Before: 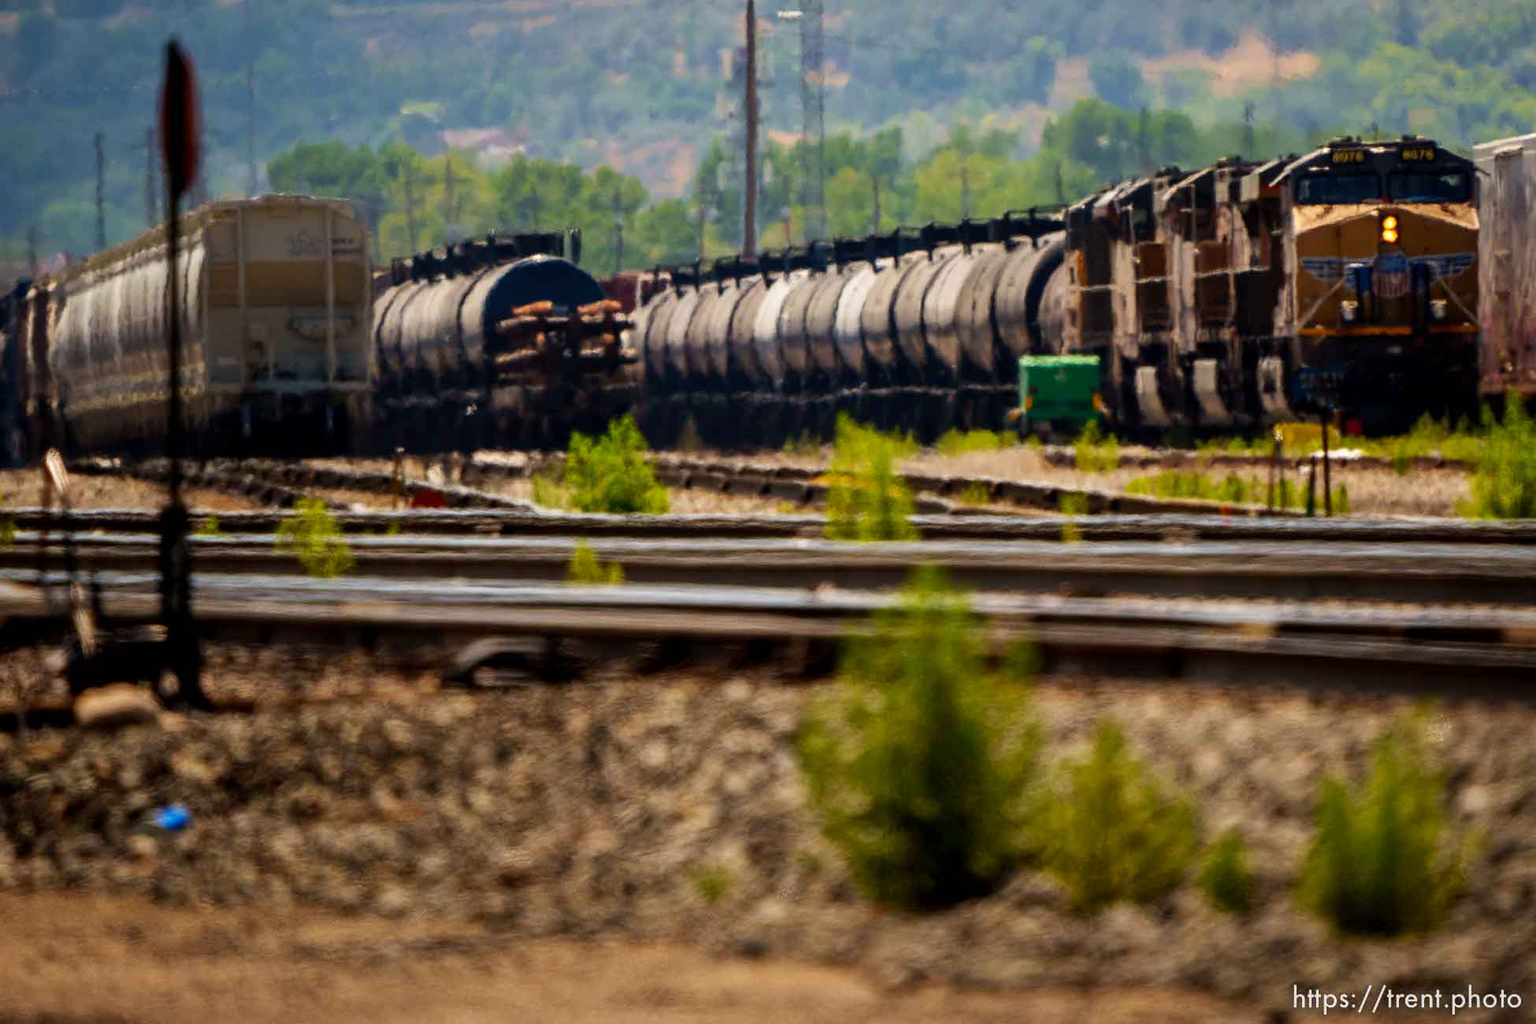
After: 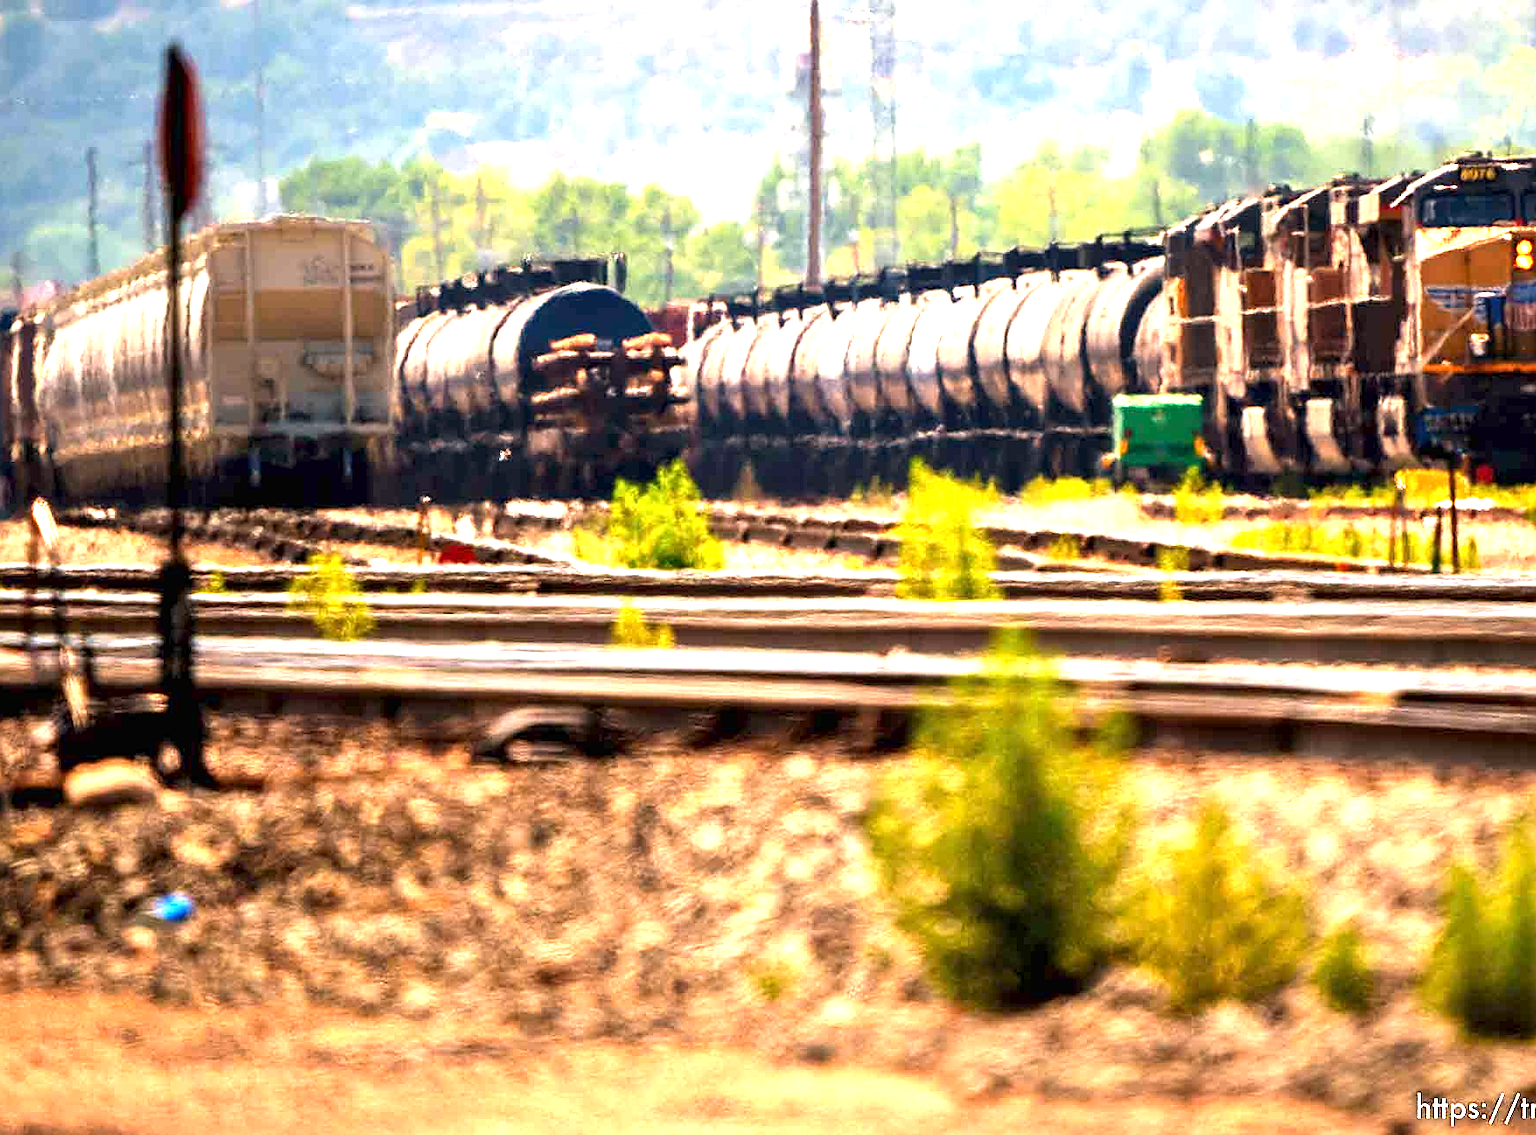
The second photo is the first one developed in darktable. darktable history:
white balance: red 1.127, blue 0.943
sharpen: on, module defaults
crop and rotate: left 1.088%, right 8.807%
exposure: exposure 2 EV, compensate exposure bias true, compensate highlight preservation false
